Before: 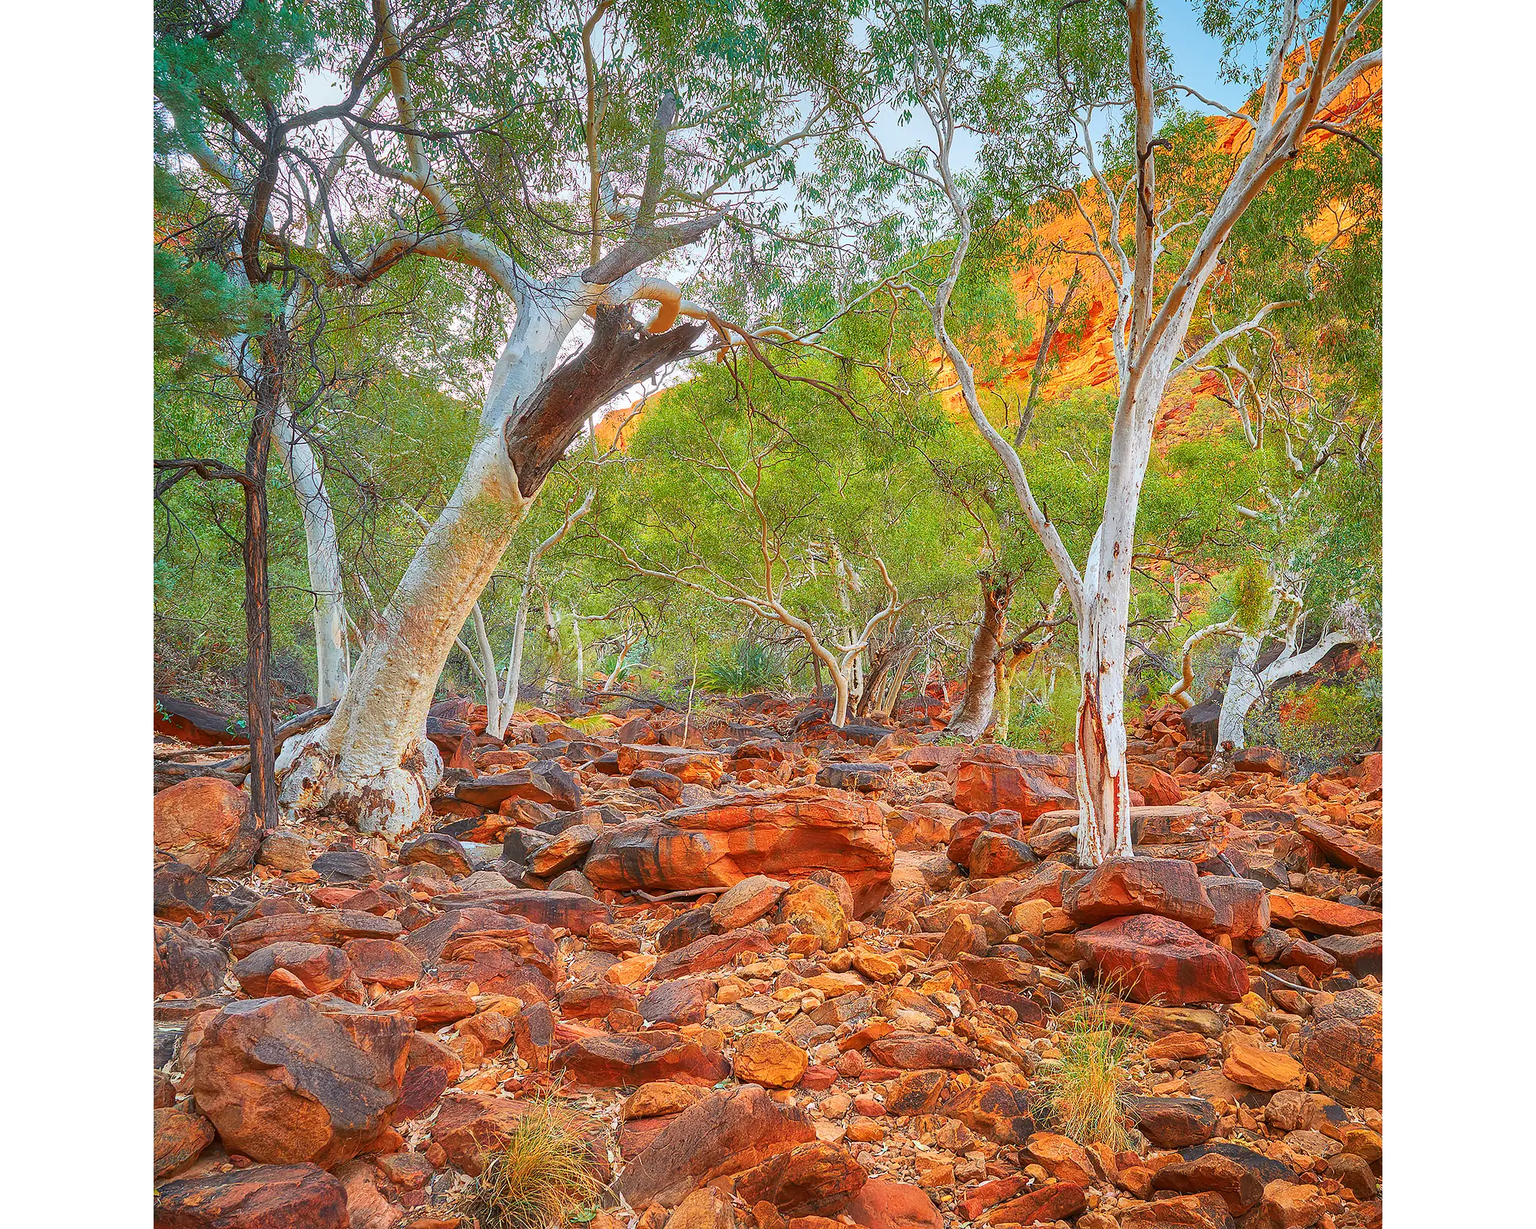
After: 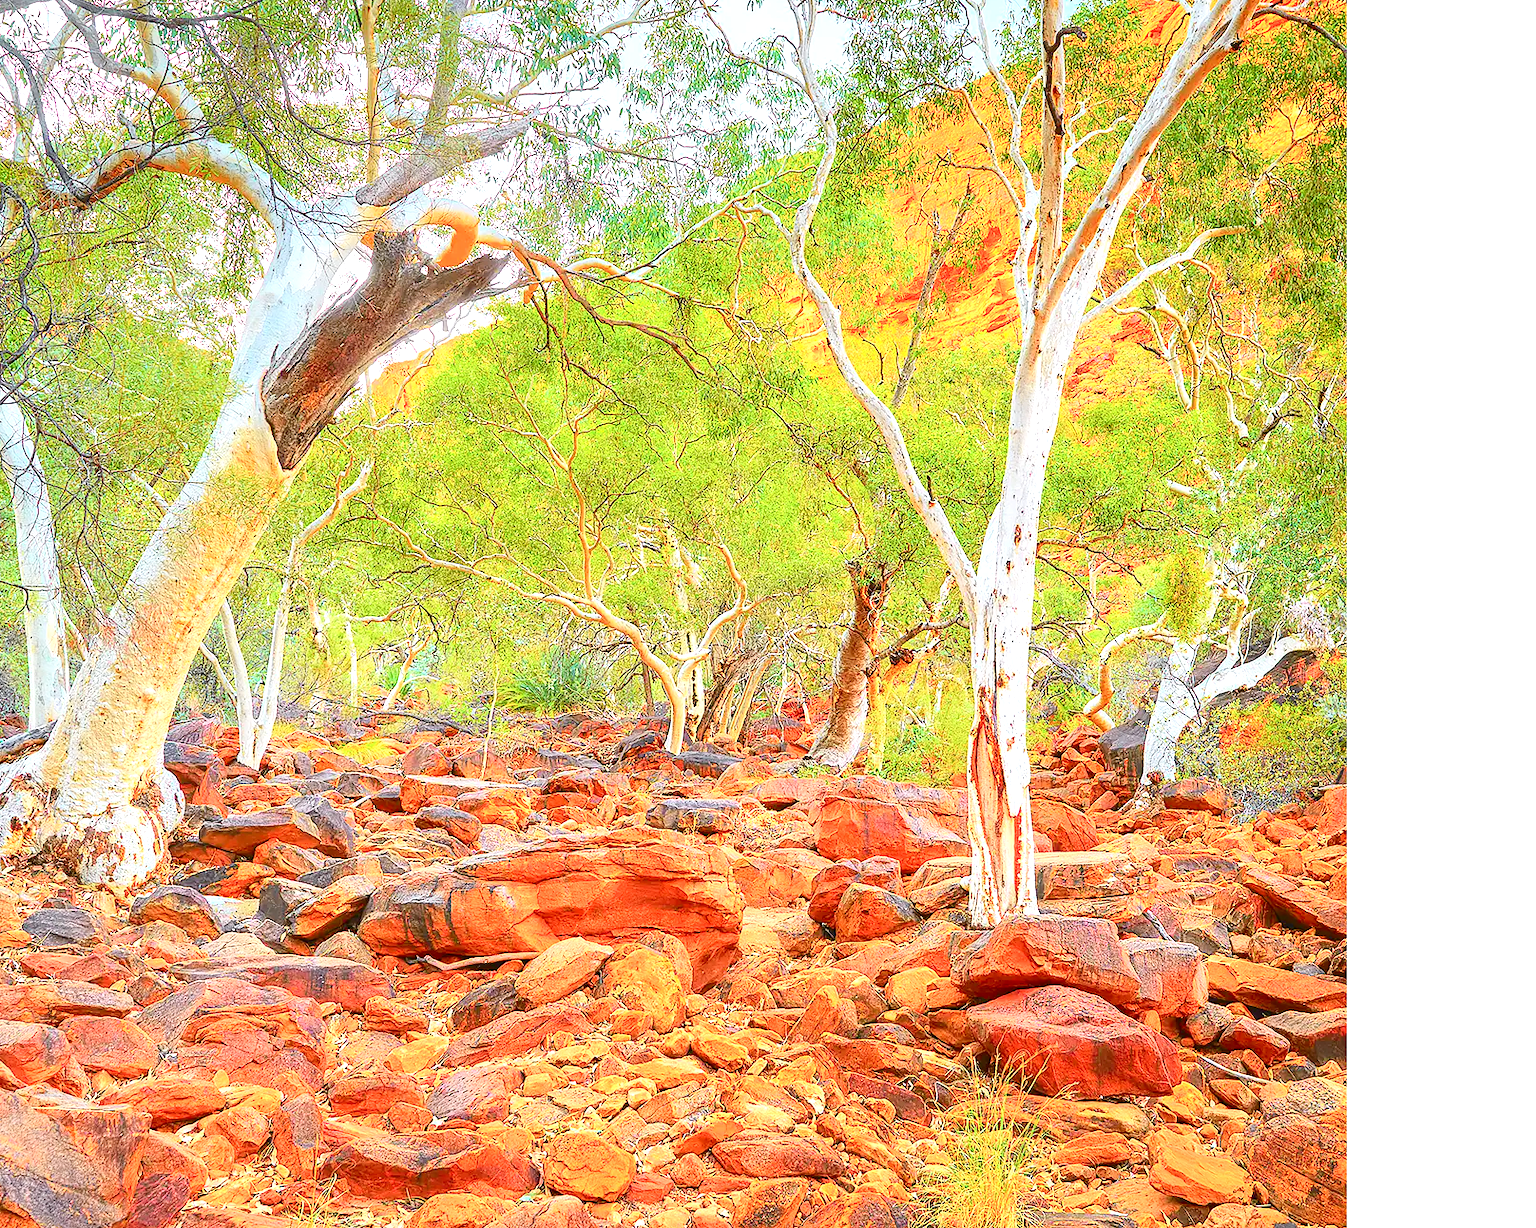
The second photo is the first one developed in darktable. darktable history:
tone curve: curves: ch0 [(0, 0.028) (0.037, 0.05) (0.123, 0.114) (0.19, 0.176) (0.269, 0.27) (0.48, 0.57) (0.595, 0.695) (0.718, 0.823) (0.855, 0.913) (1, 0.982)]; ch1 [(0, 0) (0.243, 0.245) (0.422, 0.415) (0.493, 0.495) (0.508, 0.506) (0.536, 0.538) (0.569, 0.58) (0.611, 0.644) (0.769, 0.807) (1, 1)]; ch2 [(0, 0) (0.249, 0.216) (0.349, 0.321) (0.424, 0.442) (0.476, 0.483) (0.498, 0.499) (0.517, 0.519) (0.532, 0.547) (0.569, 0.608) (0.614, 0.661) (0.706, 0.75) (0.808, 0.809) (0.991, 0.968)], color space Lab, independent channels, preserve colors none
crop: left 19.159%, top 9.58%, bottom 9.58%
exposure: exposure 1 EV, compensate highlight preservation false
